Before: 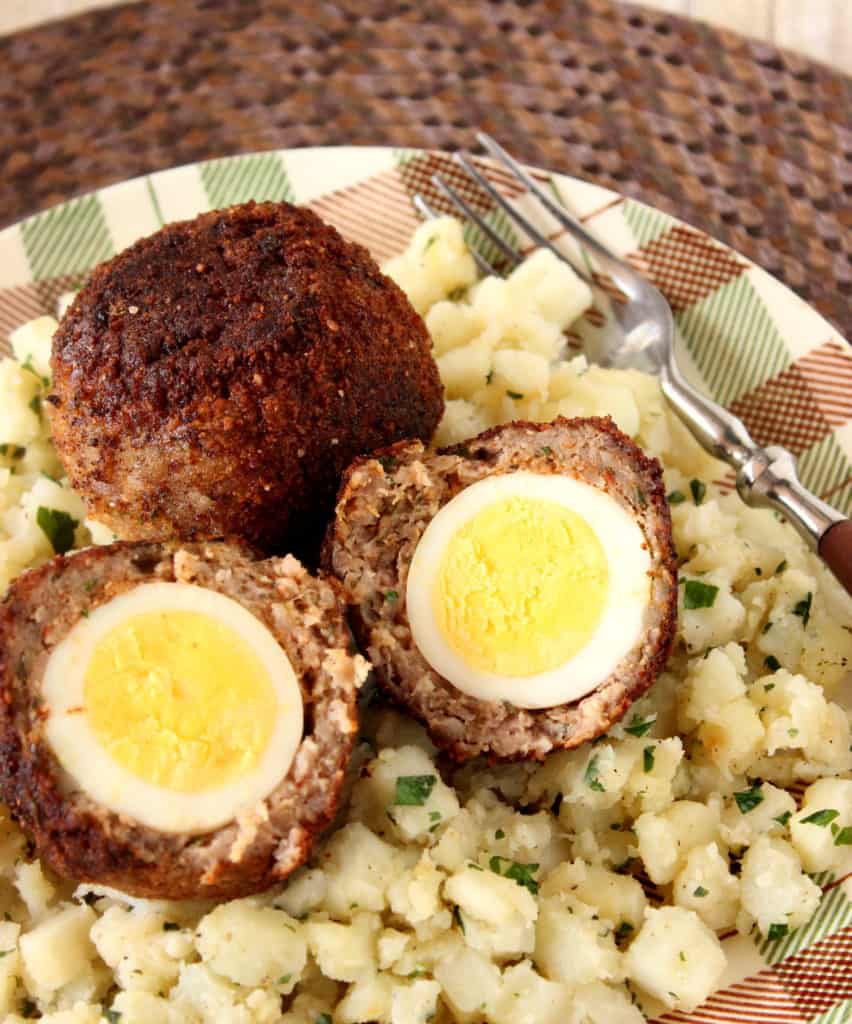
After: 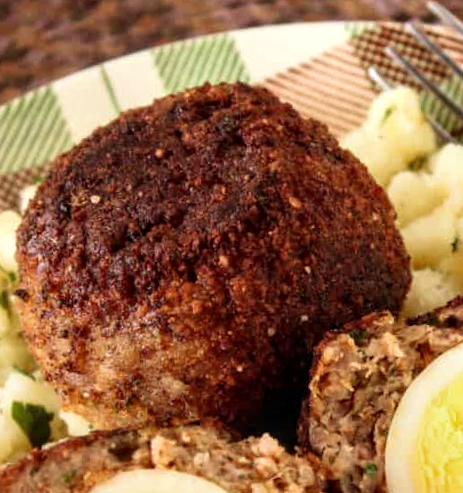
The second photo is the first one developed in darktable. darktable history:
crop and rotate: left 3.047%, top 7.509%, right 42.236%, bottom 37.598%
local contrast: on, module defaults
velvia: on, module defaults
rotate and perspective: rotation -3.52°, crop left 0.036, crop right 0.964, crop top 0.081, crop bottom 0.919
